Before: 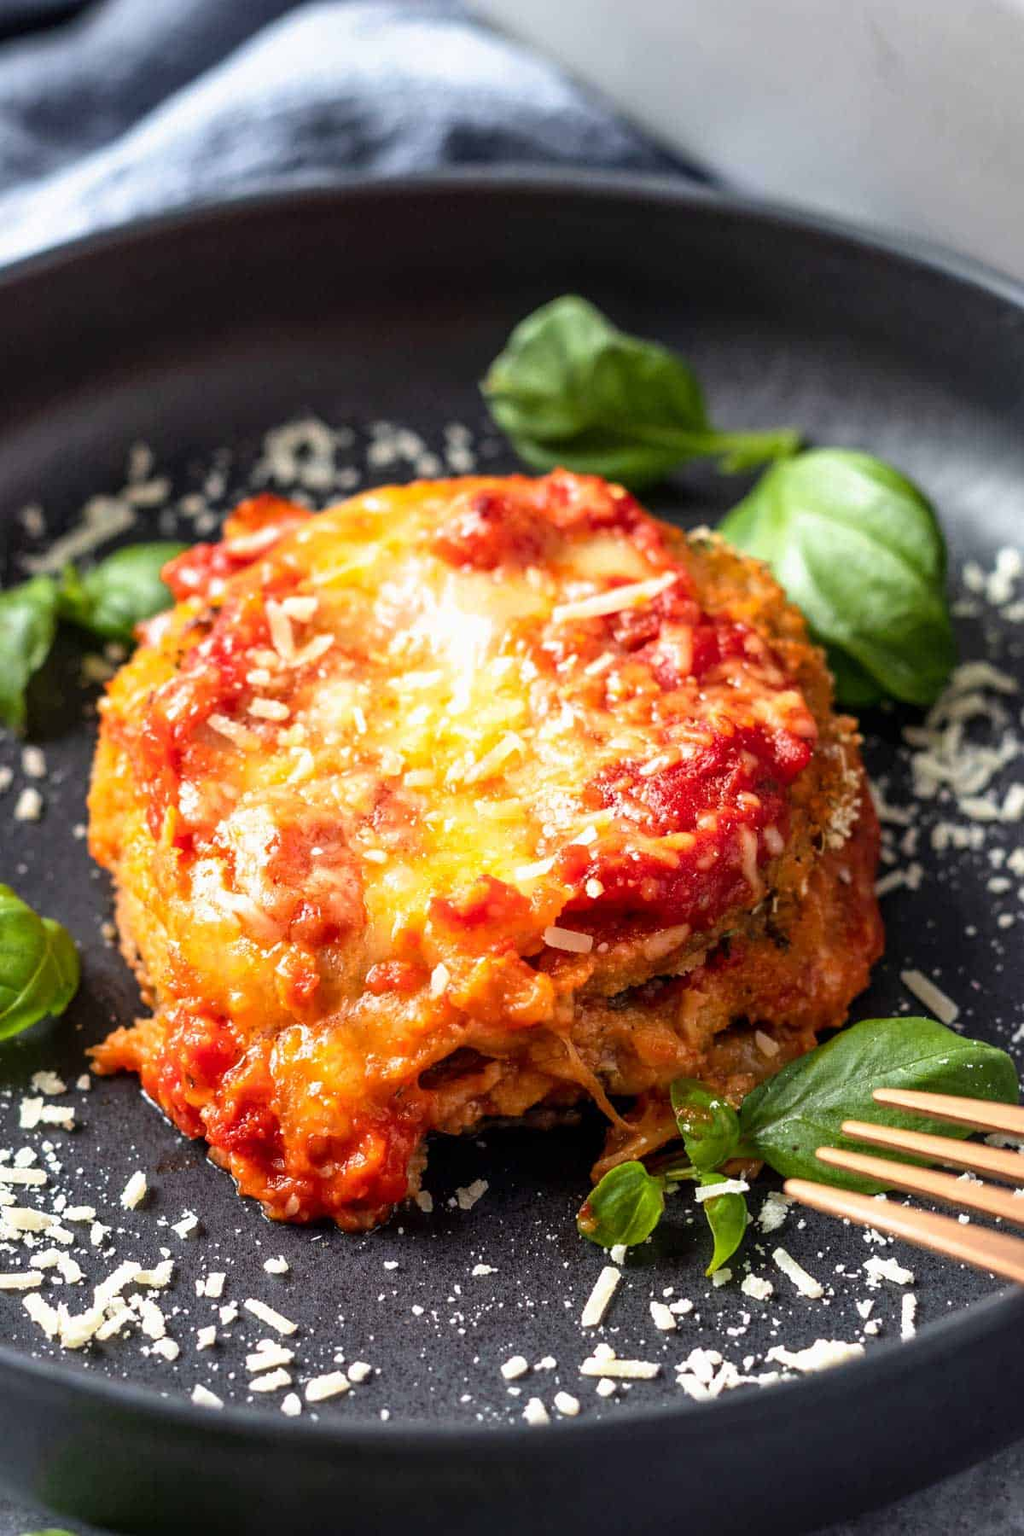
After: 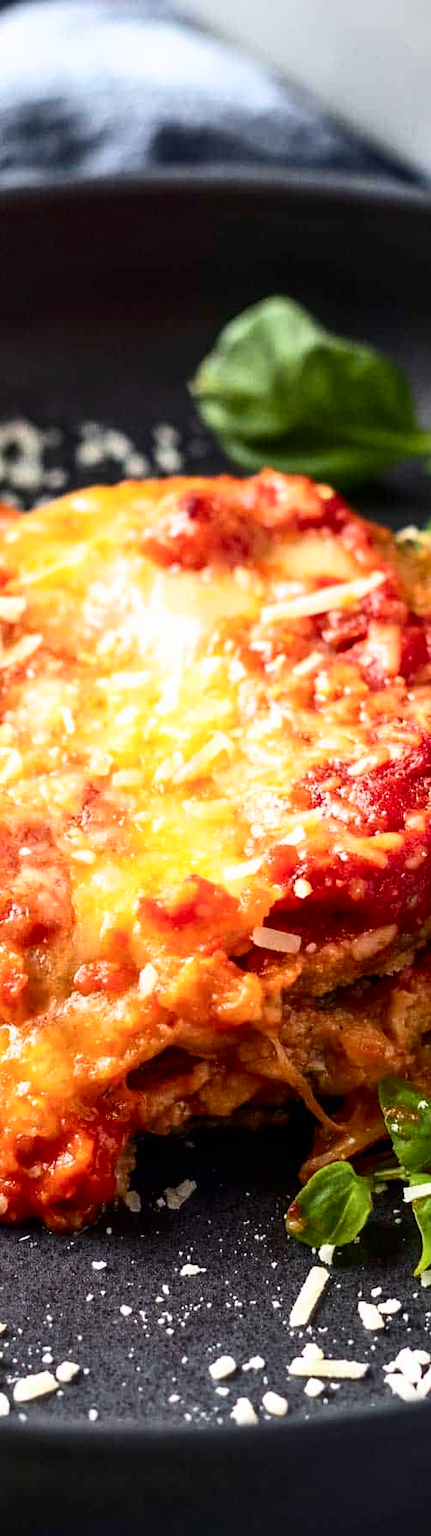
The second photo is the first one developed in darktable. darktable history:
crop: left 28.583%, right 29.231%
contrast brightness saturation: contrast 0.22
